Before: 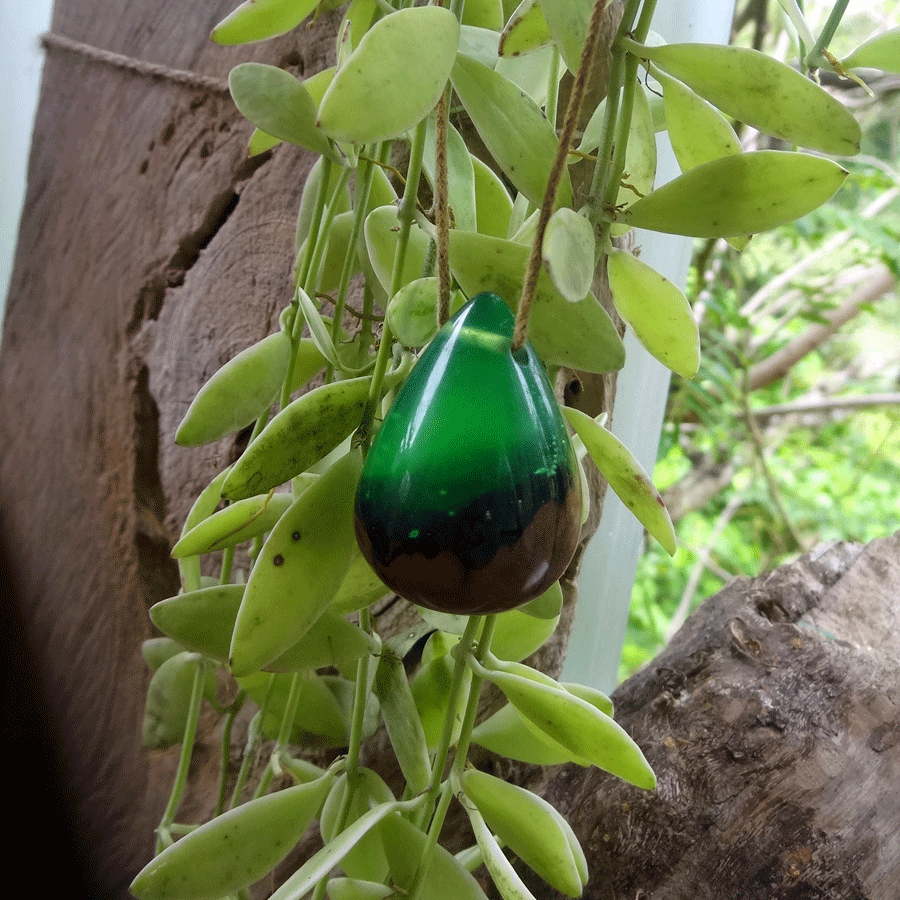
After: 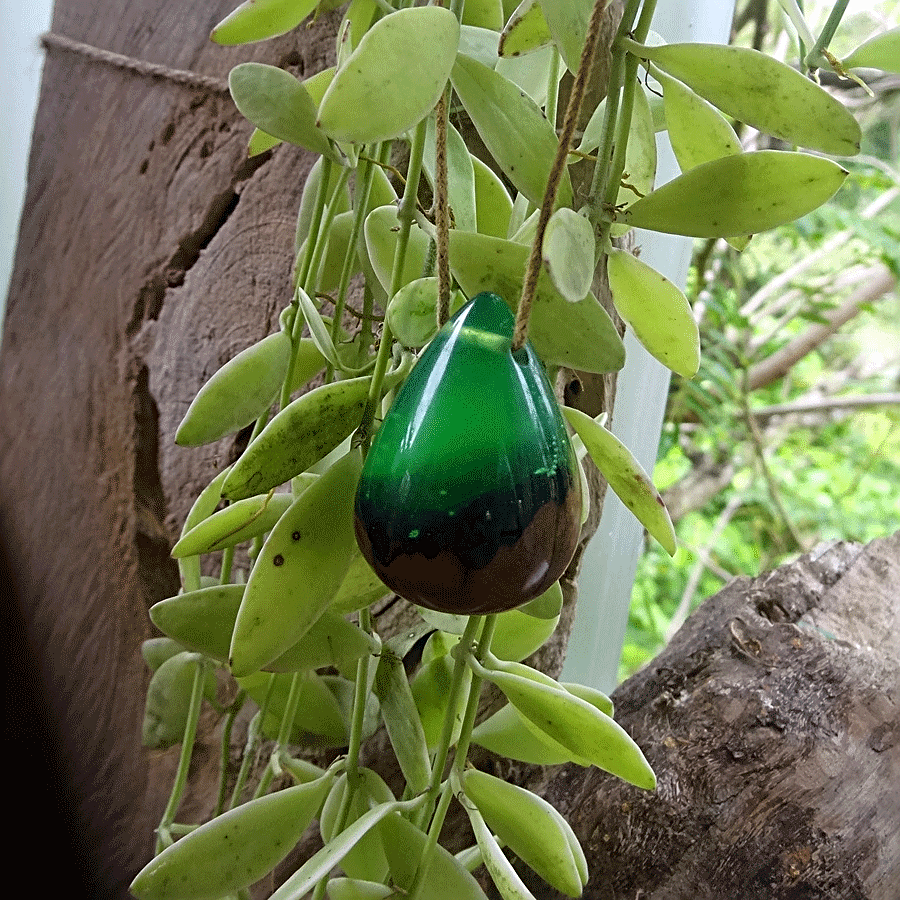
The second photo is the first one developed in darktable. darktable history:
sharpen: radius 2.555, amount 0.649
